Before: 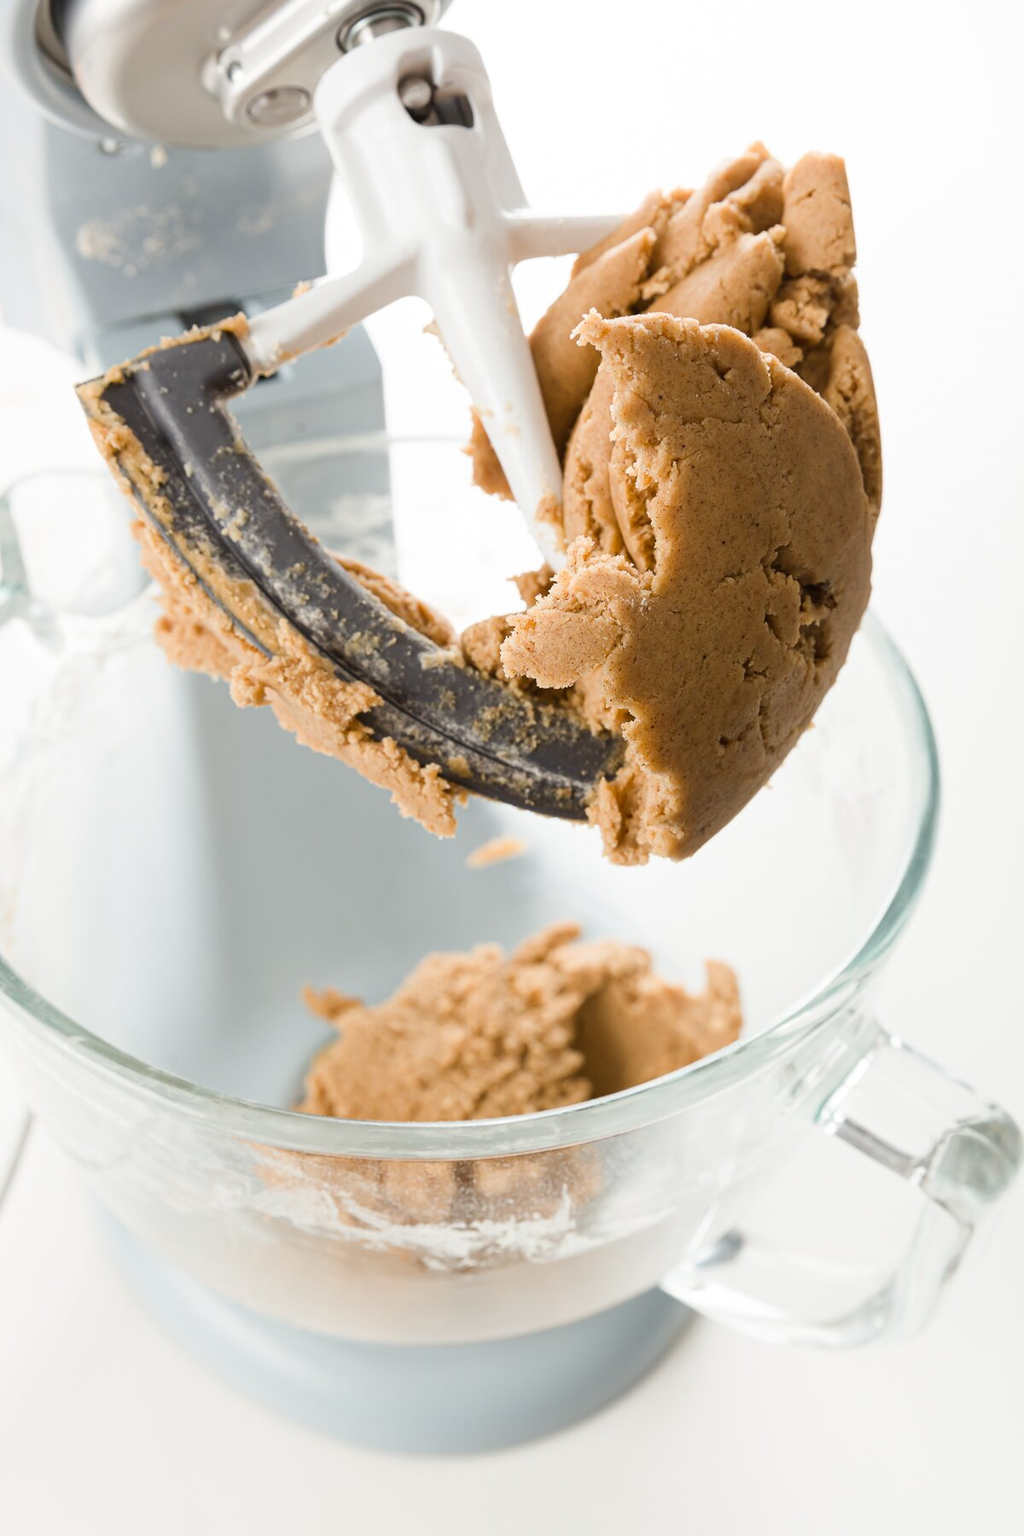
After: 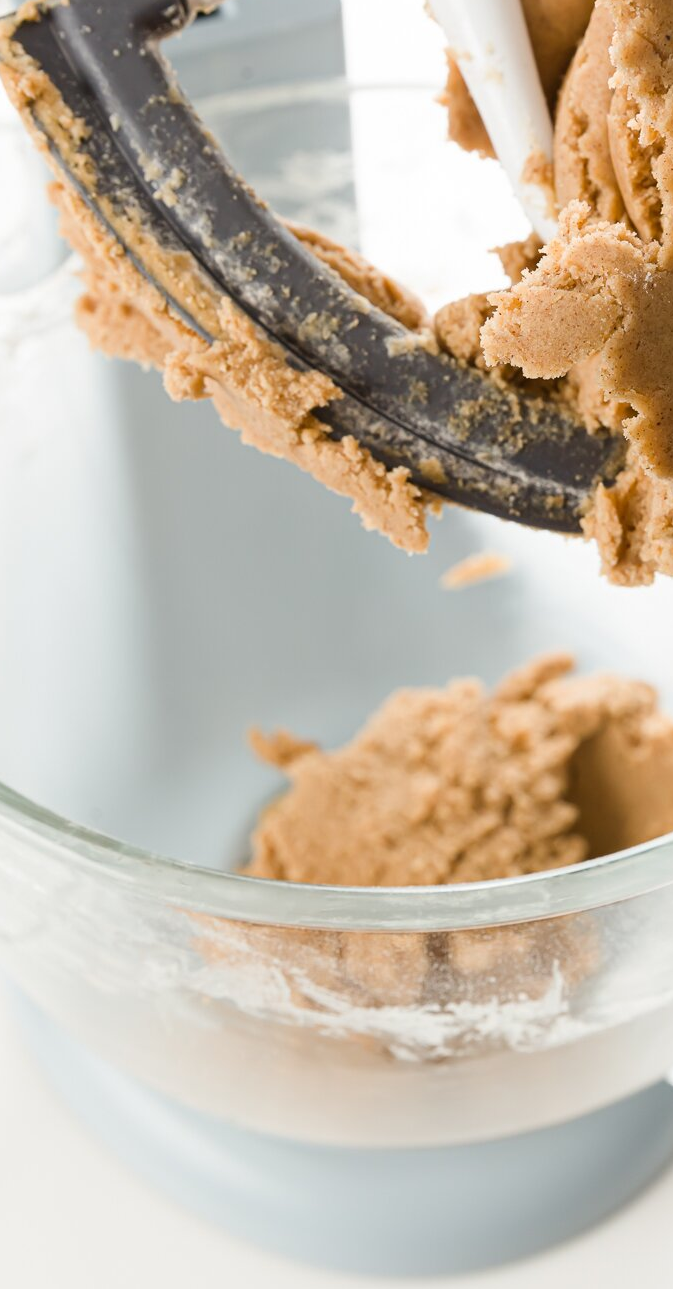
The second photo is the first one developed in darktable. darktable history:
crop: left 8.841%, top 23.783%, right 35.027%, bottom 4.592%
